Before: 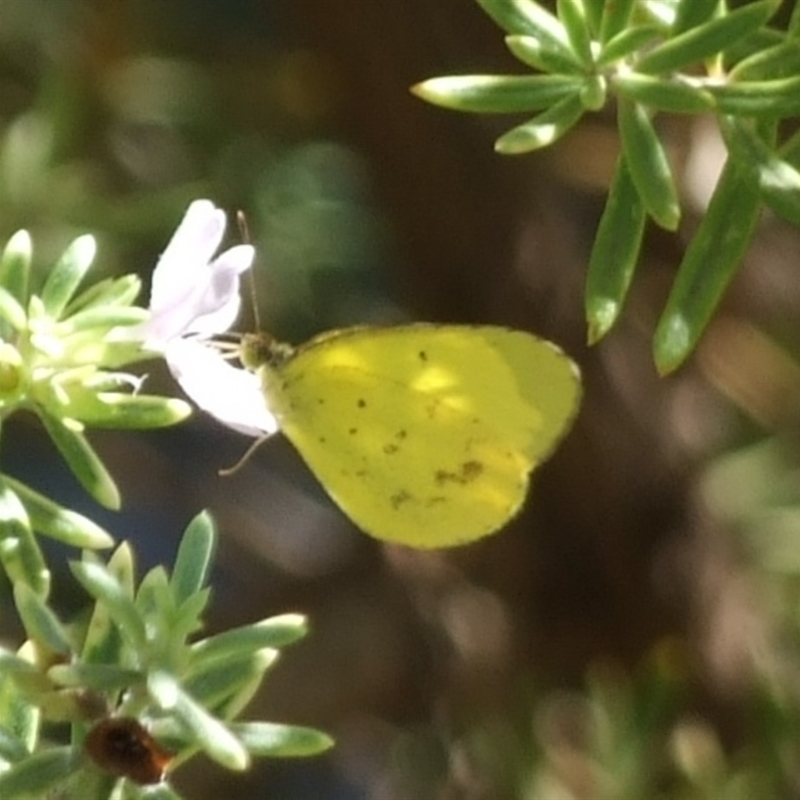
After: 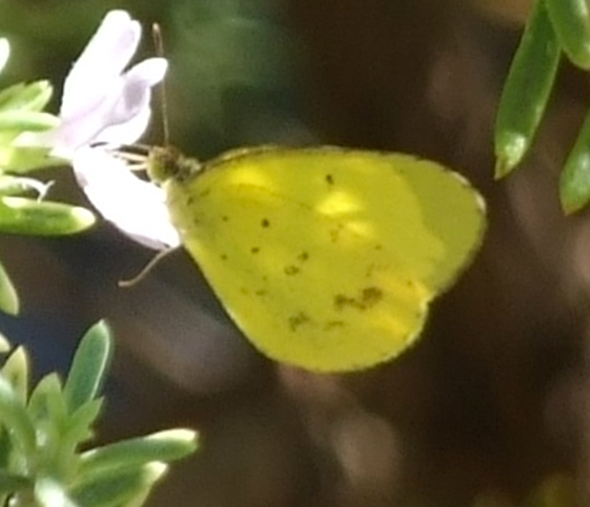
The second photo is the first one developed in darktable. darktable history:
haze removal: compatibility mode true, adaptive false
sharpen: amount 0.214
crop and rotate: angle -3.47°, left 9.821%, top 20.646%, right 11.976%, bottom 12.157%
